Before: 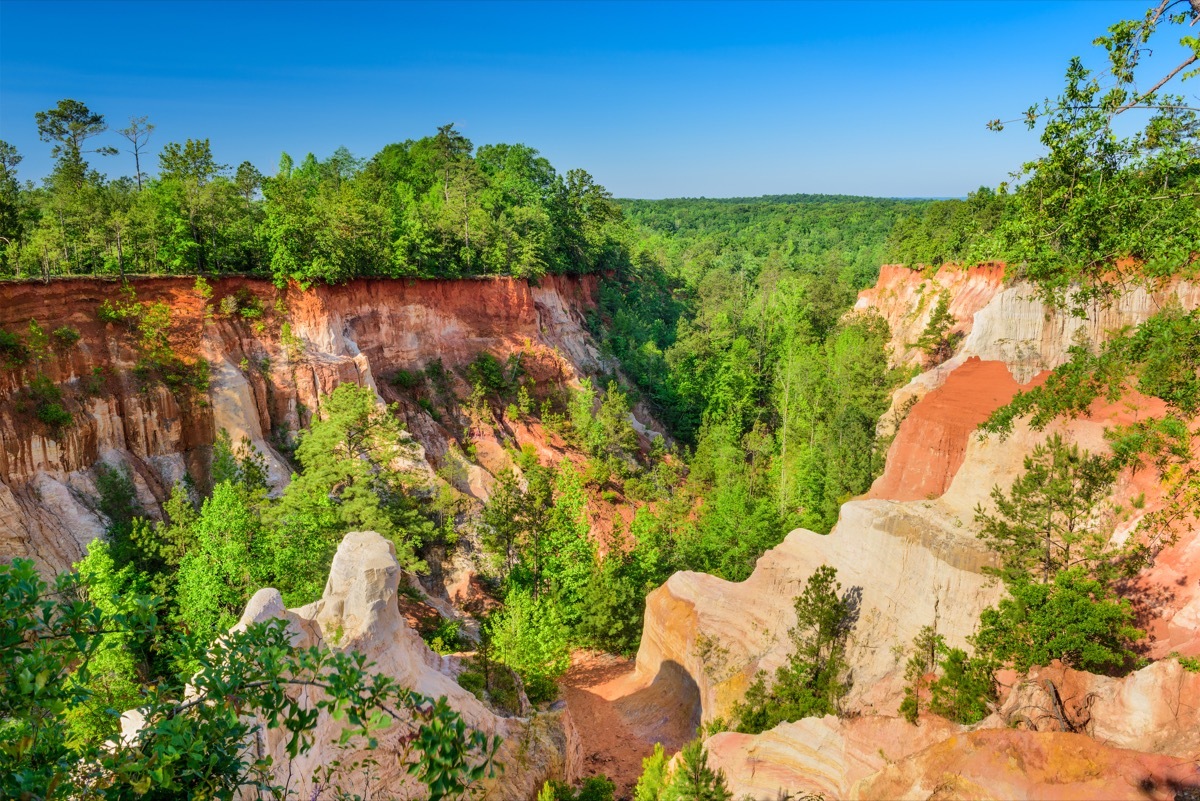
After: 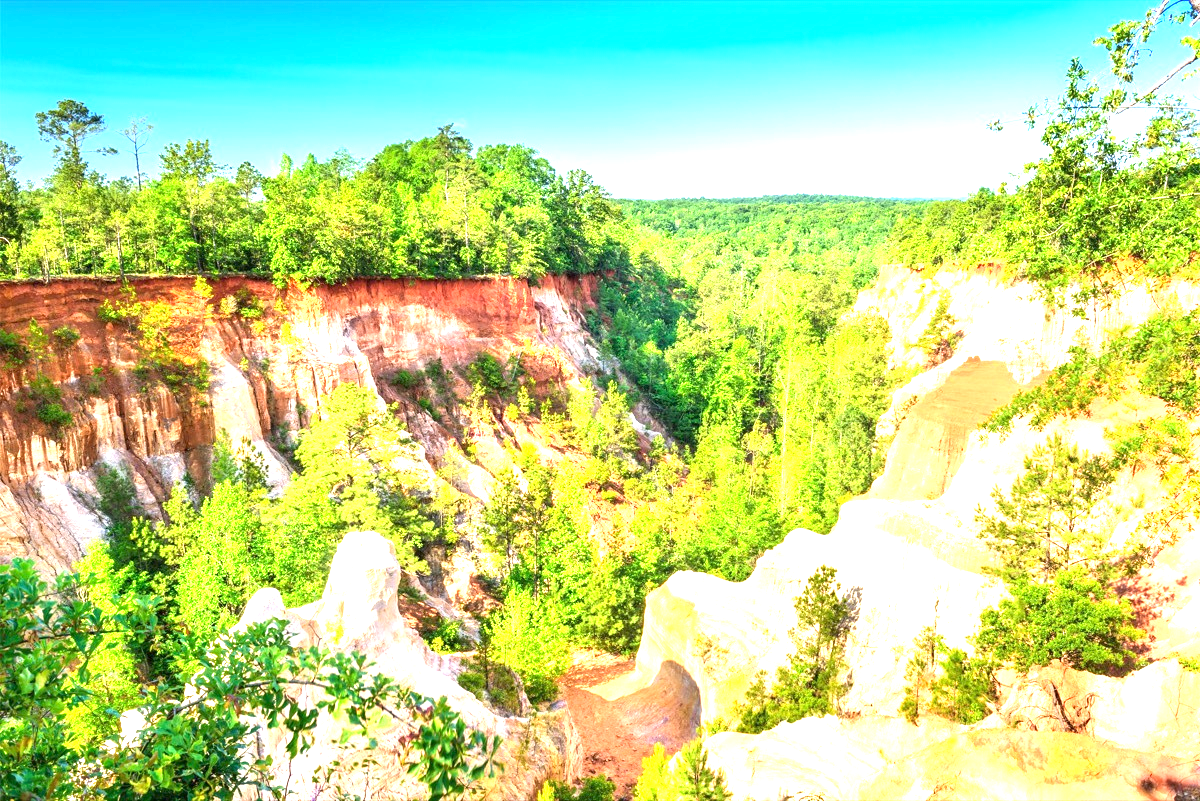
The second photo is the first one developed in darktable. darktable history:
exposure: exposure 1.997 EV, compensate highlight preservation false
